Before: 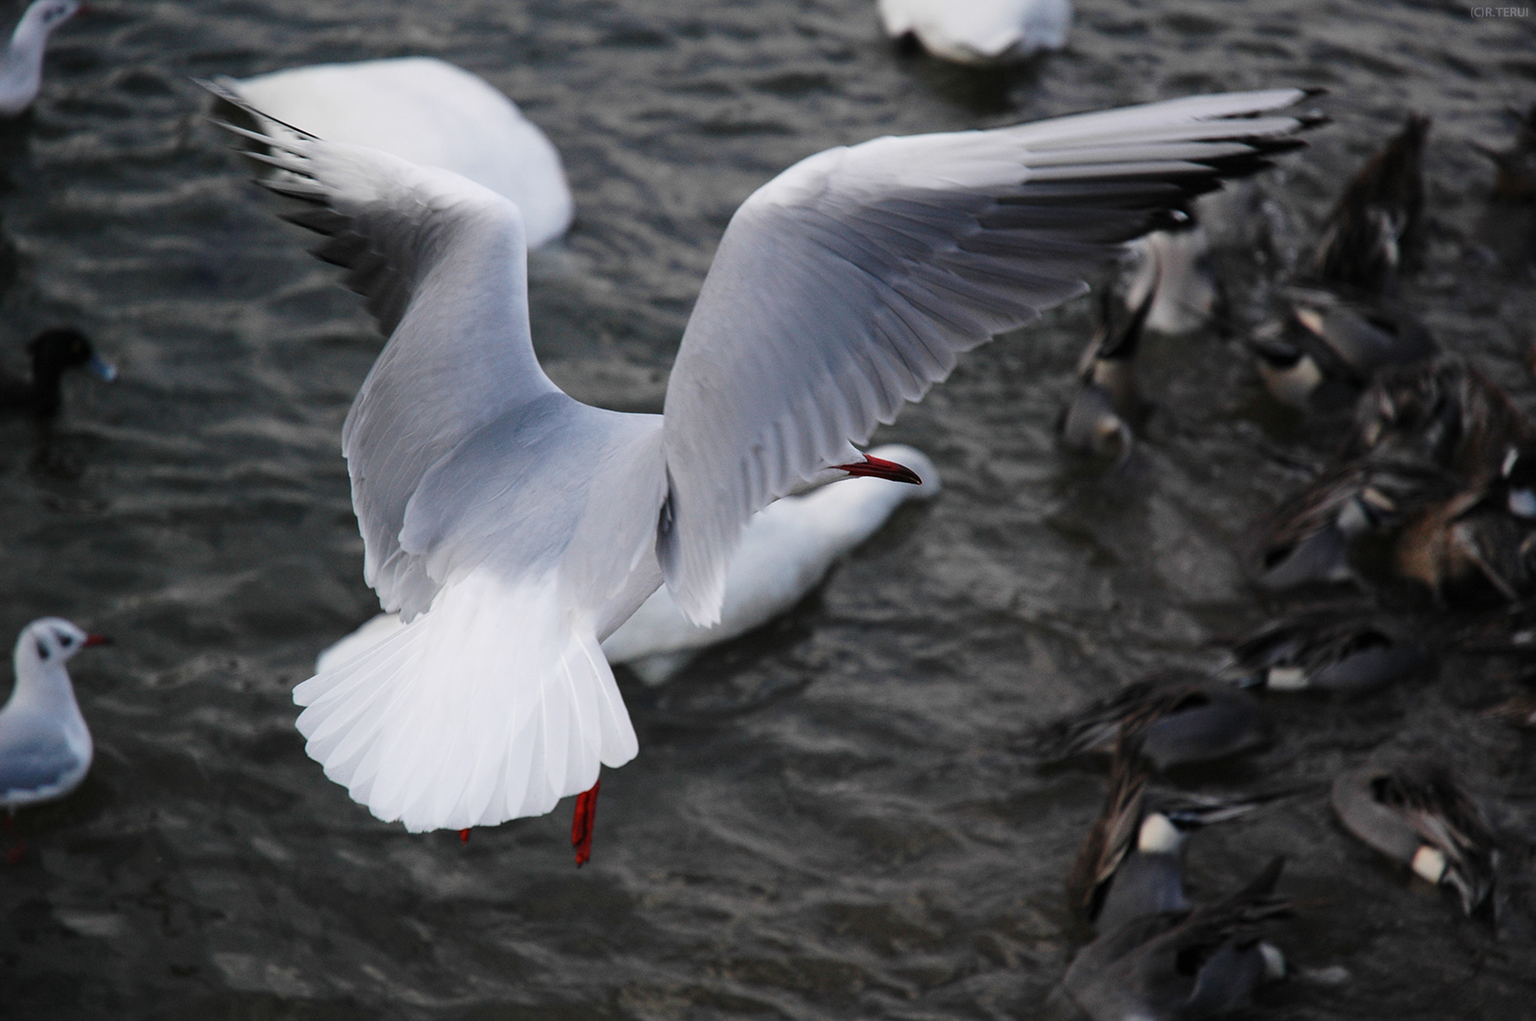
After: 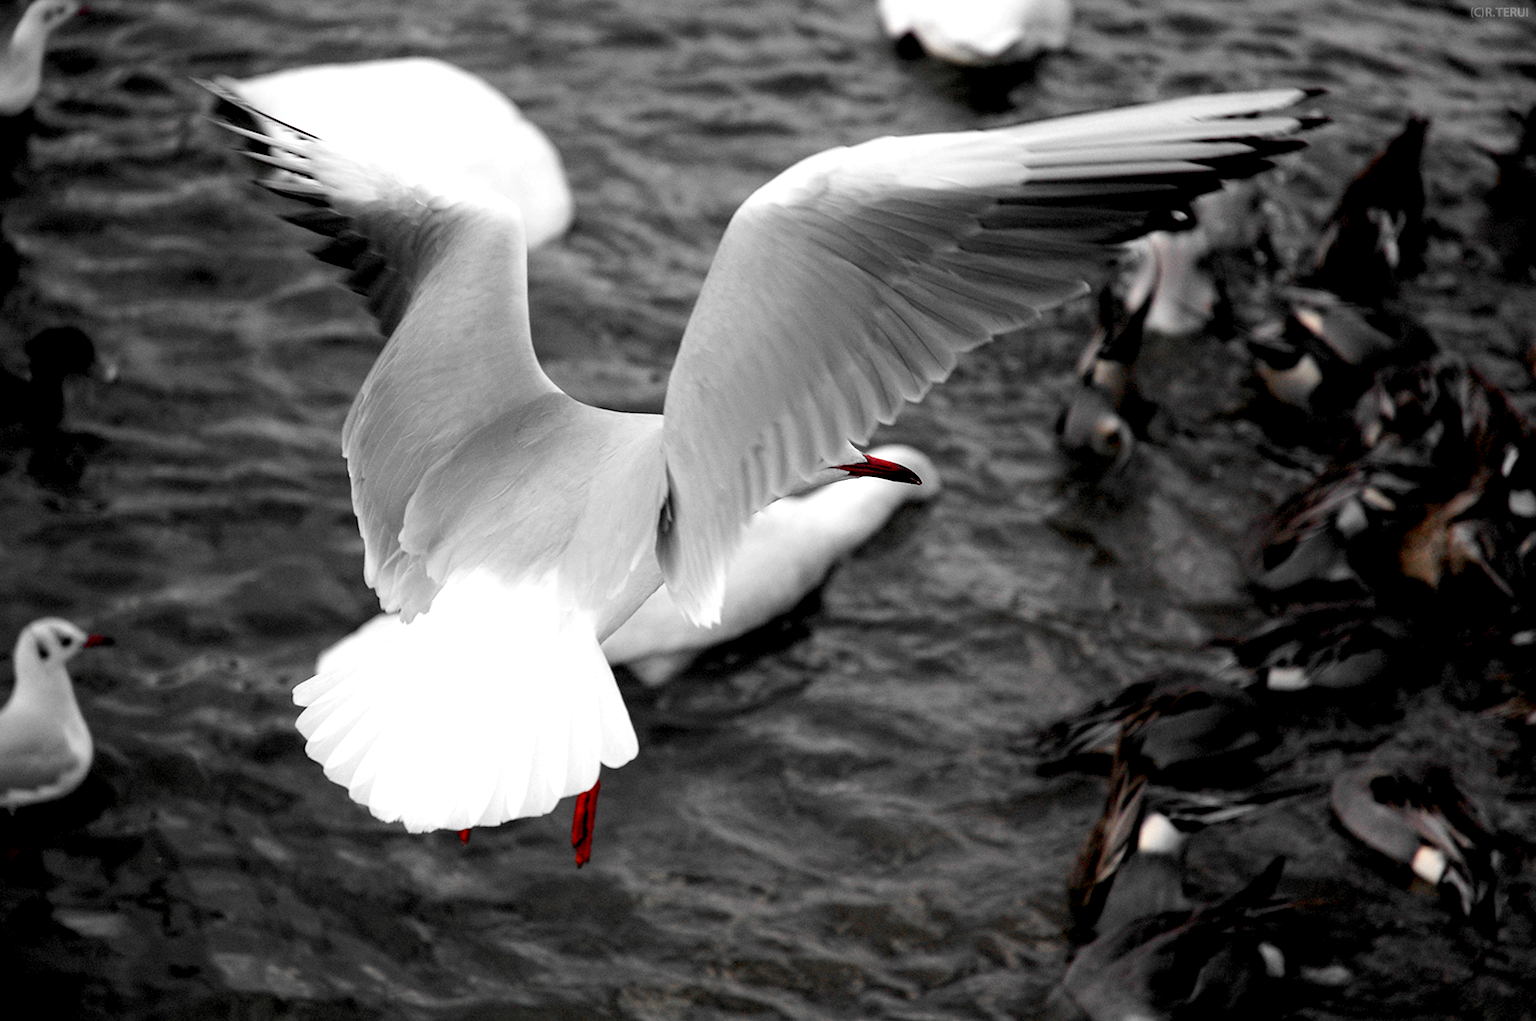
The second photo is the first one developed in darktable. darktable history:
exposure: black level correction 0.012, exposure 0.695 EV, compensate highlight preservation false
color zones: curves: ch0 [(0, 0.447) (0.184, 0.543) (0.323, 0.476) (0.429, 0.445) (0.571, 0.443) (0.714, 0.451) (0.857, 0.452) (1, 0.447)]; ch1 [(0, 0.464) (0.176, 0.46) (0.287, 0.177) (0.429, 0.002) (0.571, 0) (0.714, 0) (0.857, 0) (1, 0.464)]
